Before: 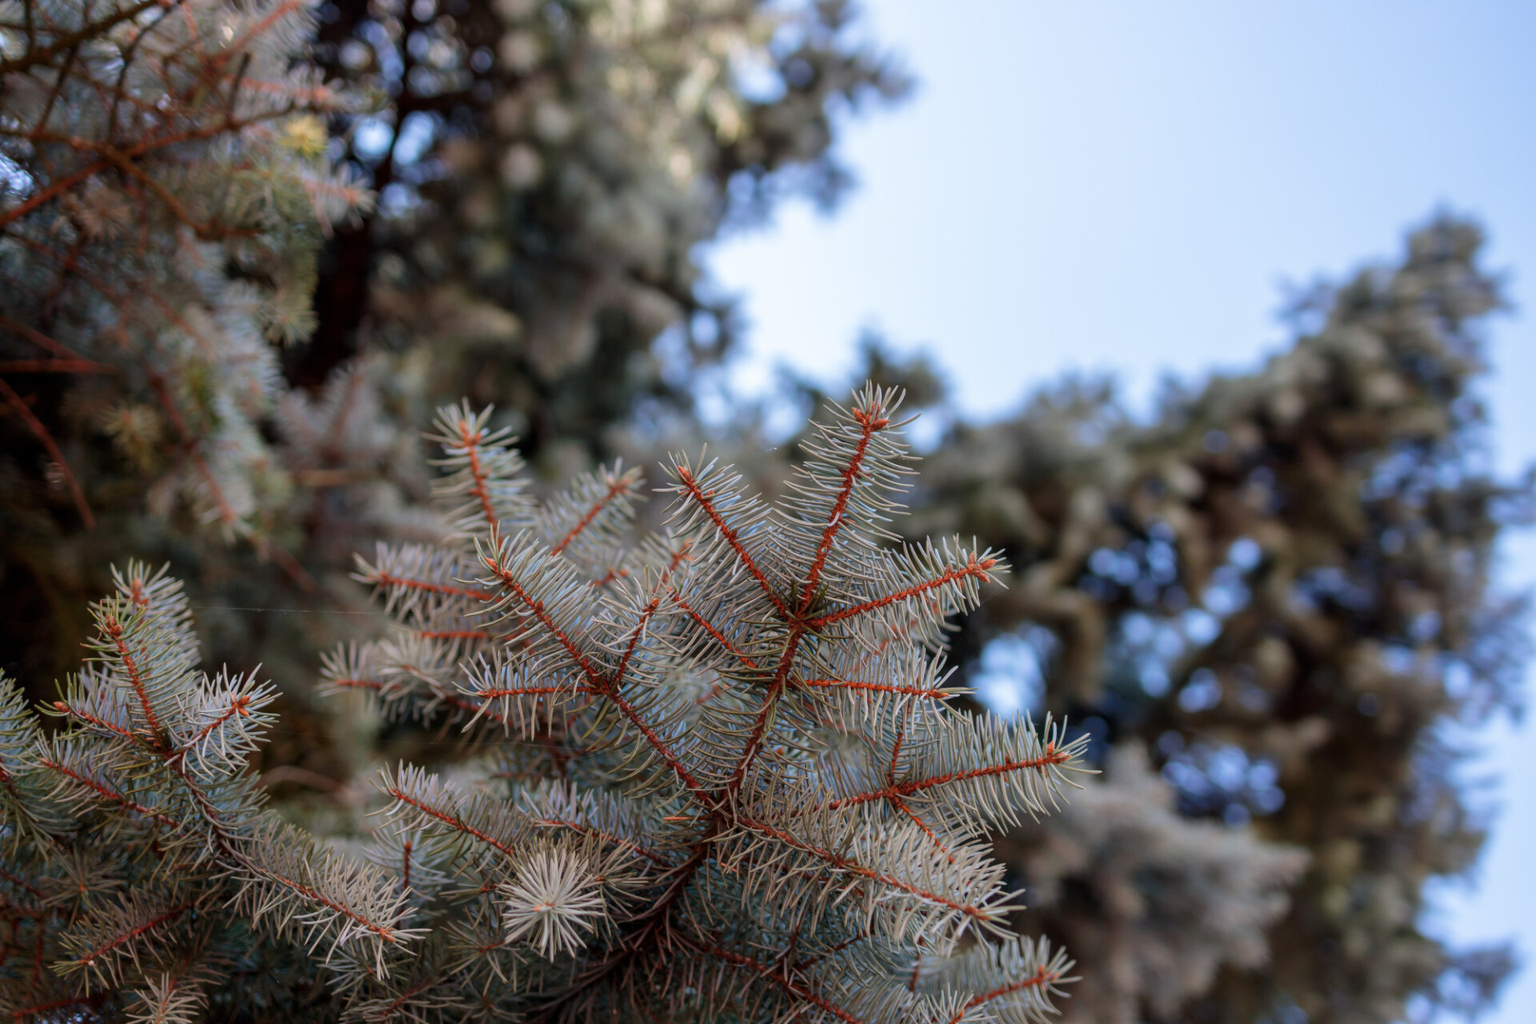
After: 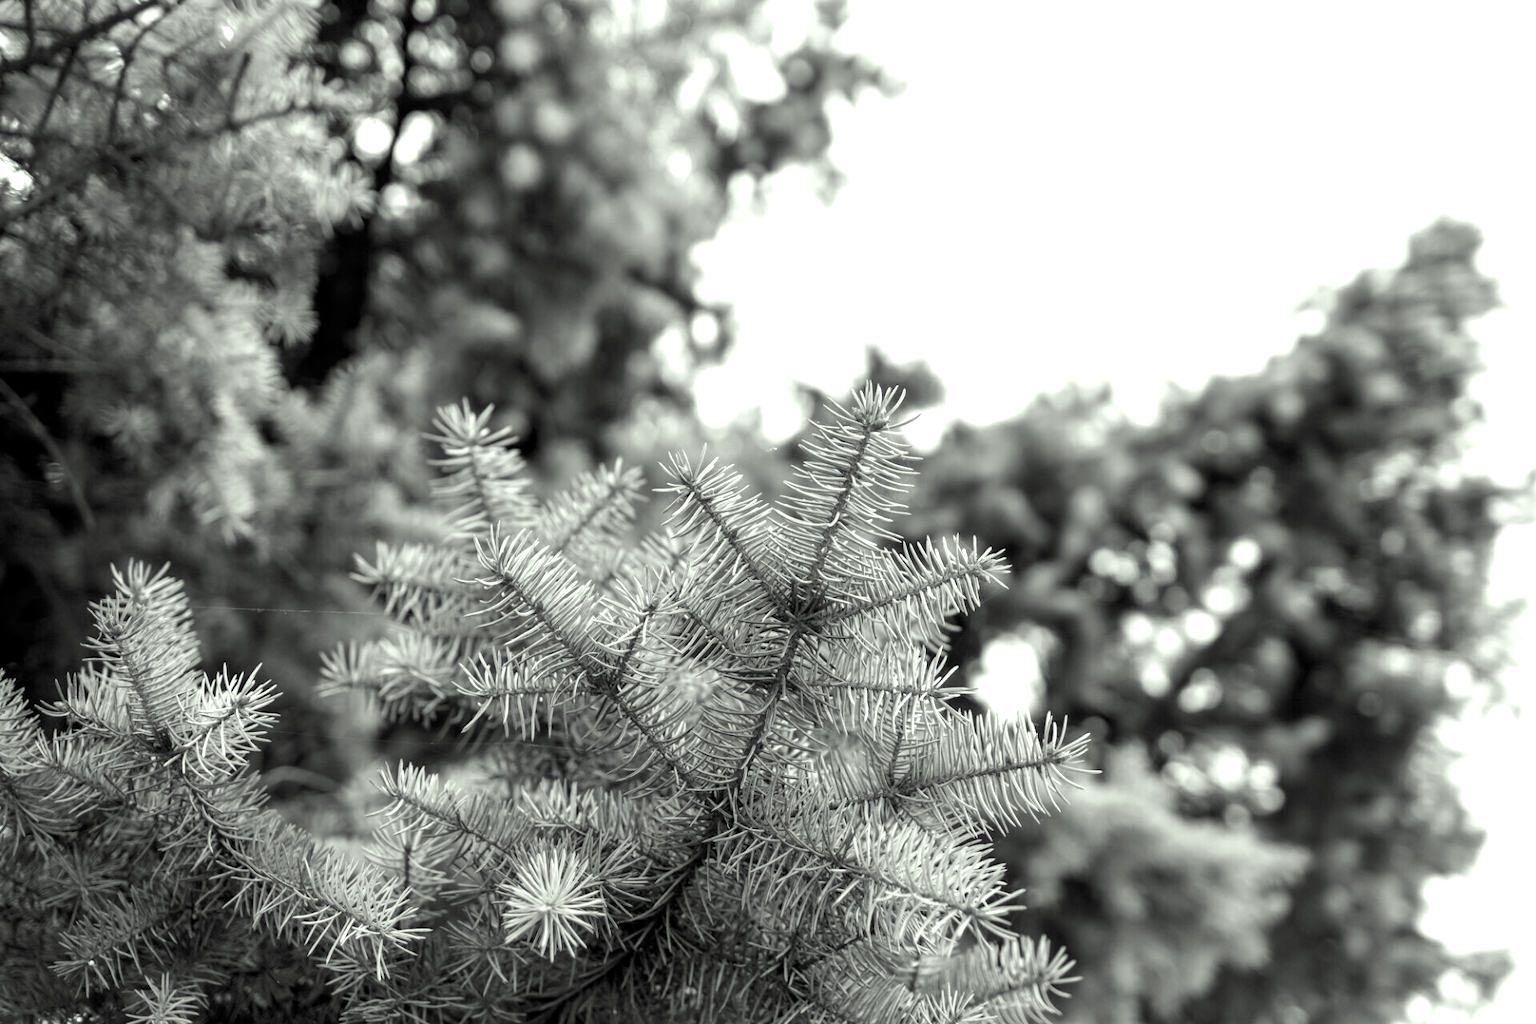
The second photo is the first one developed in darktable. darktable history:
exposure: black level correction 0.001, exposure 1.398 EV, compensate highlight preservation false
color correction: highlights a* -4.71, highlights b* 5.06, saturation 0.95
color calibration: output gray [0.246, 0.254, 0.501, 0], illuminant same as pipeline (D50), adaptation XYZ, x 0.345, y 0.358, temperature 5004.16 K
contrast brightness saturation: saturation 0.124
